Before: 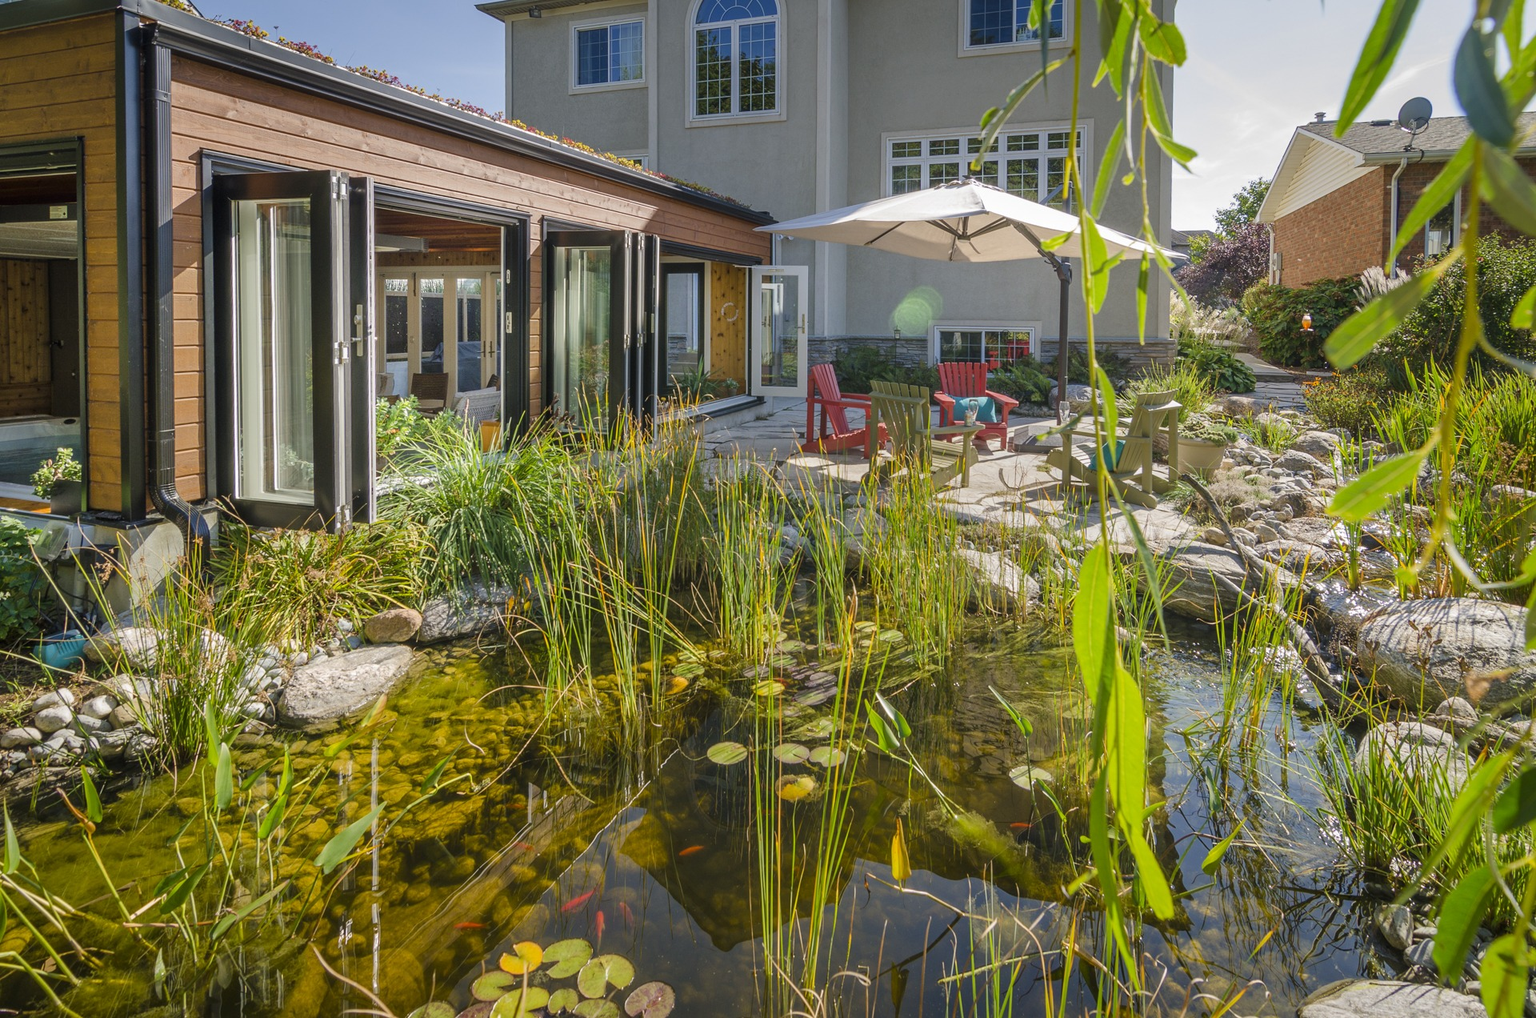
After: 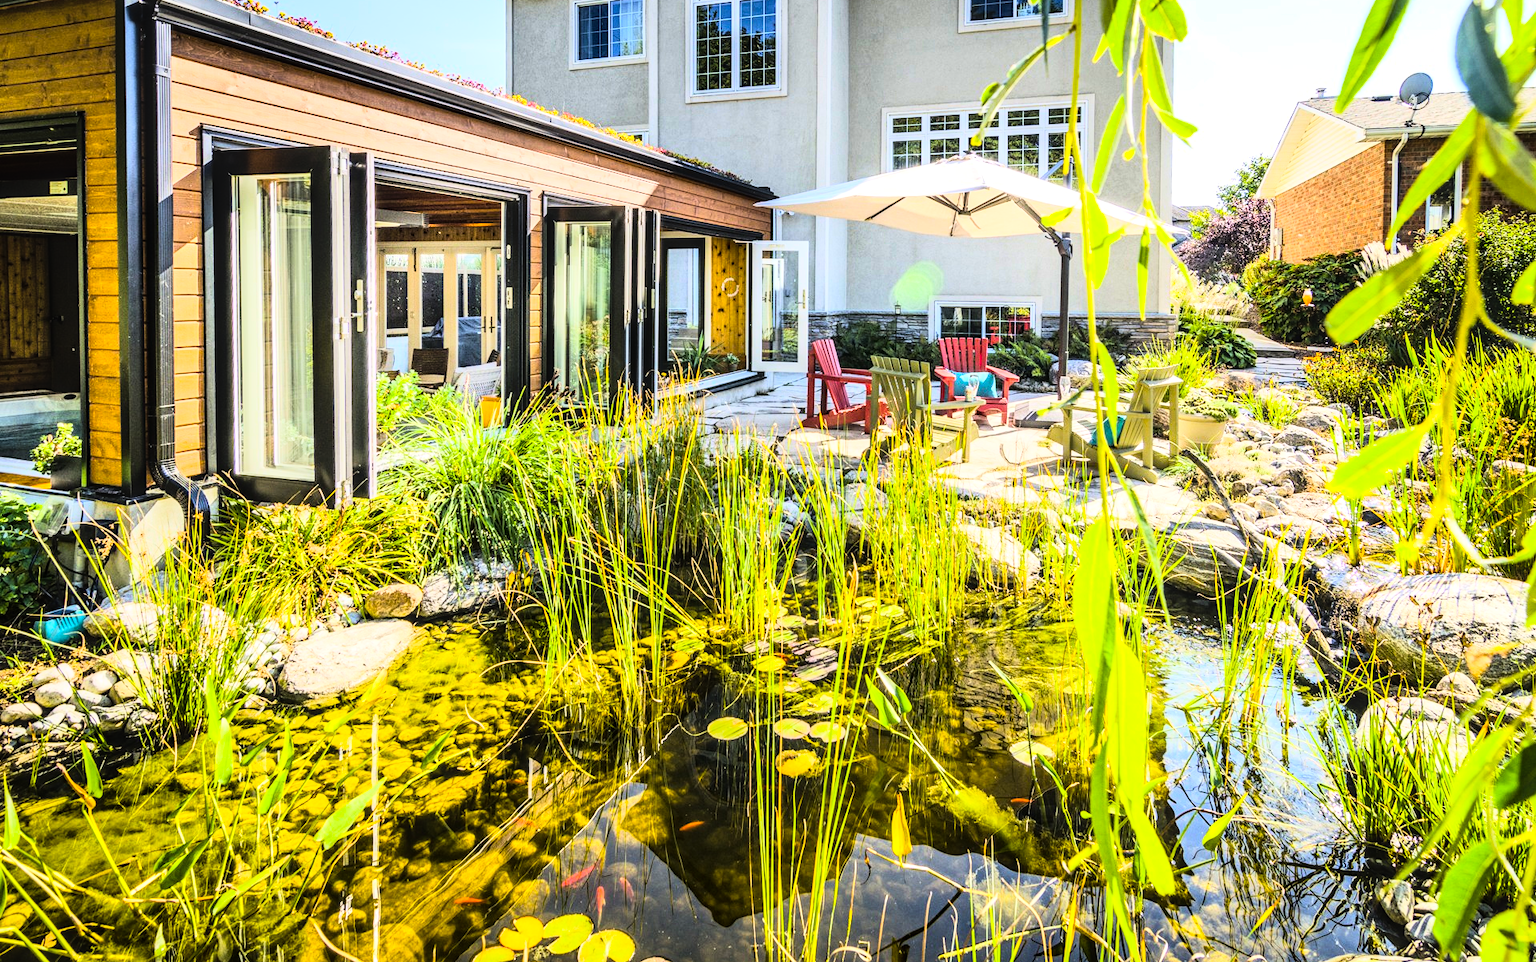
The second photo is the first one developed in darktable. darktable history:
local contrast: on, module defaults
tone equalizer: -8 EV -0.417 EV, -7 EV -0.389 EV, -6 EV -0.333 EV, -5 EV -0.222 EV, -3 EV 0.222 EV, -2 EV 0.333 EV, -1 EV 0.389 EV, +0 EV 0.417 EV, edges refinement/feathering 500, mask exposure compensation -1.57 EV, preserve details no
color balance rgb: perceptual saturation grading › global saturation 25%, perceptual brilliance grading › mid-tones 10%, perceptual brilliance grading › shadows 15%, global vibrance 20%
rgb curve: curves: ch0 [(0, 0) (0.21, 0.15) (0.24, 0.21) (0.5, 0.75) (0.75, 0.96) (0.89, 0.99) (1, 1)]; ch1 [(0, 0.02) (0.21, 0.13) (0.25, 0.2) (0.5, 0.67) (0.75, 0.9) (0.89, 0.97) (1, 1)]; ch2 [(0, 0.02) (0.21, 0.13) (0.25, 0.2) (0.5, 0.67) (0.75, 0.9) (0.89, 0.97) (1, 1)], compensate middle gray true
crop and rotate: top 2.479%, bottom 3.018%
